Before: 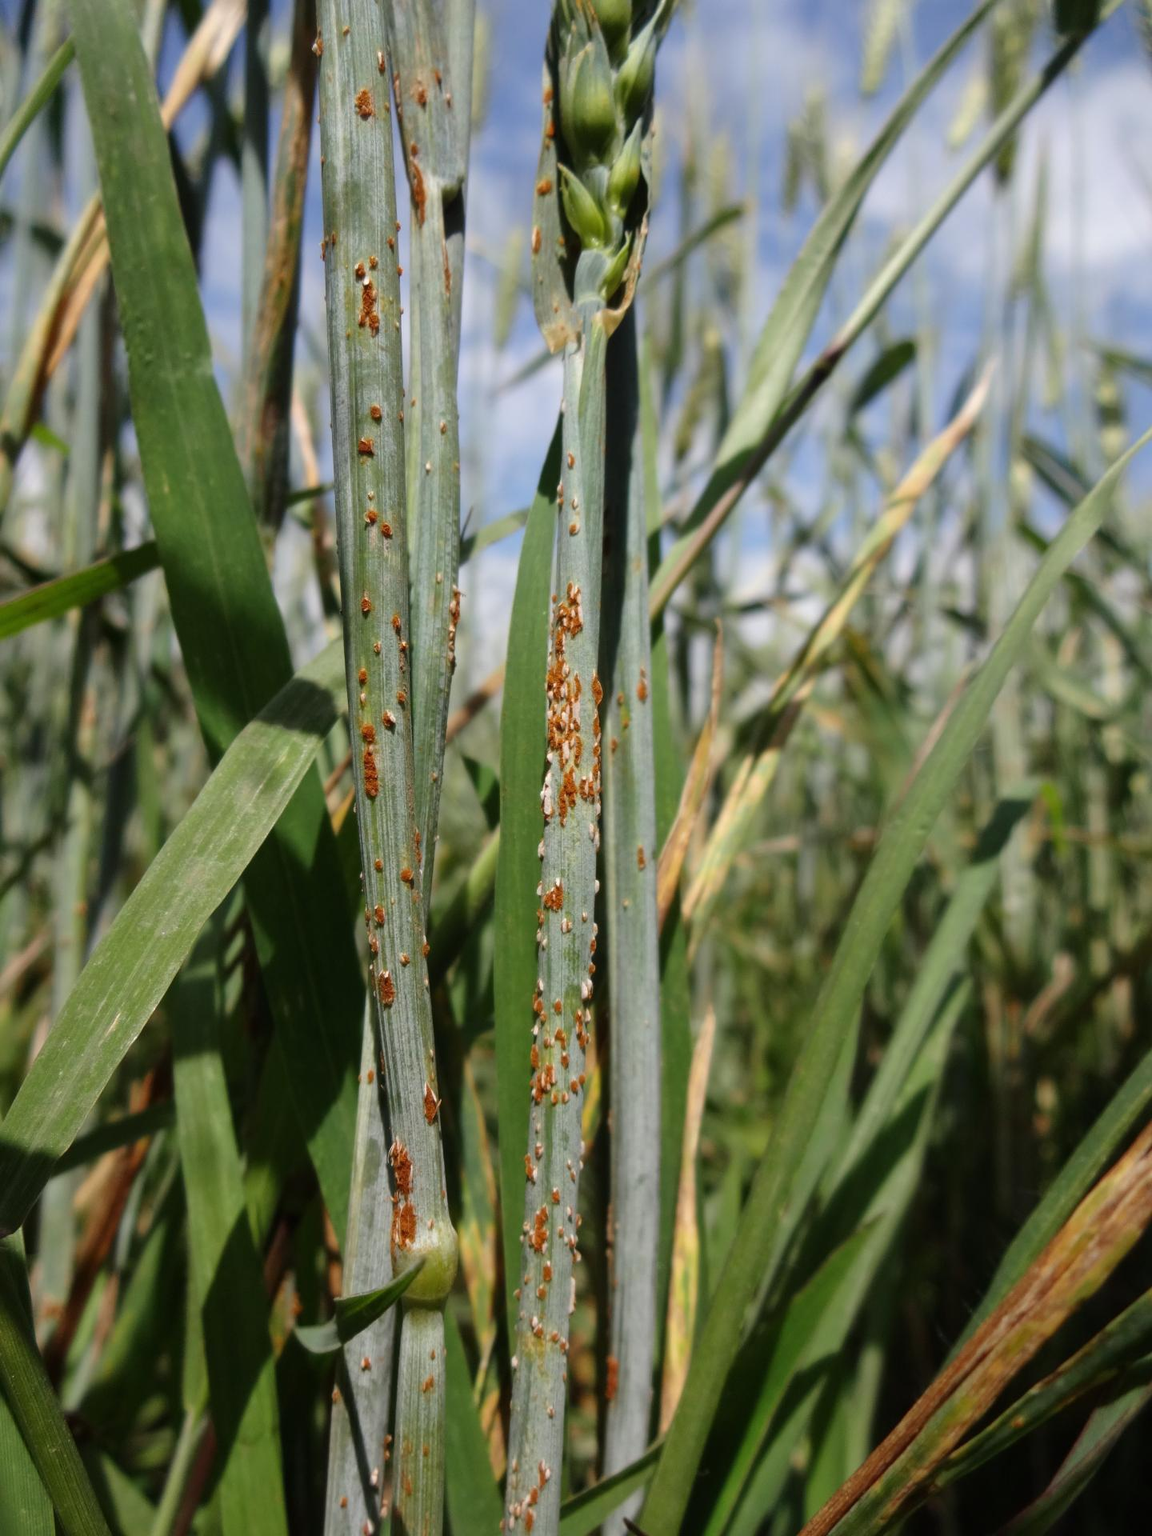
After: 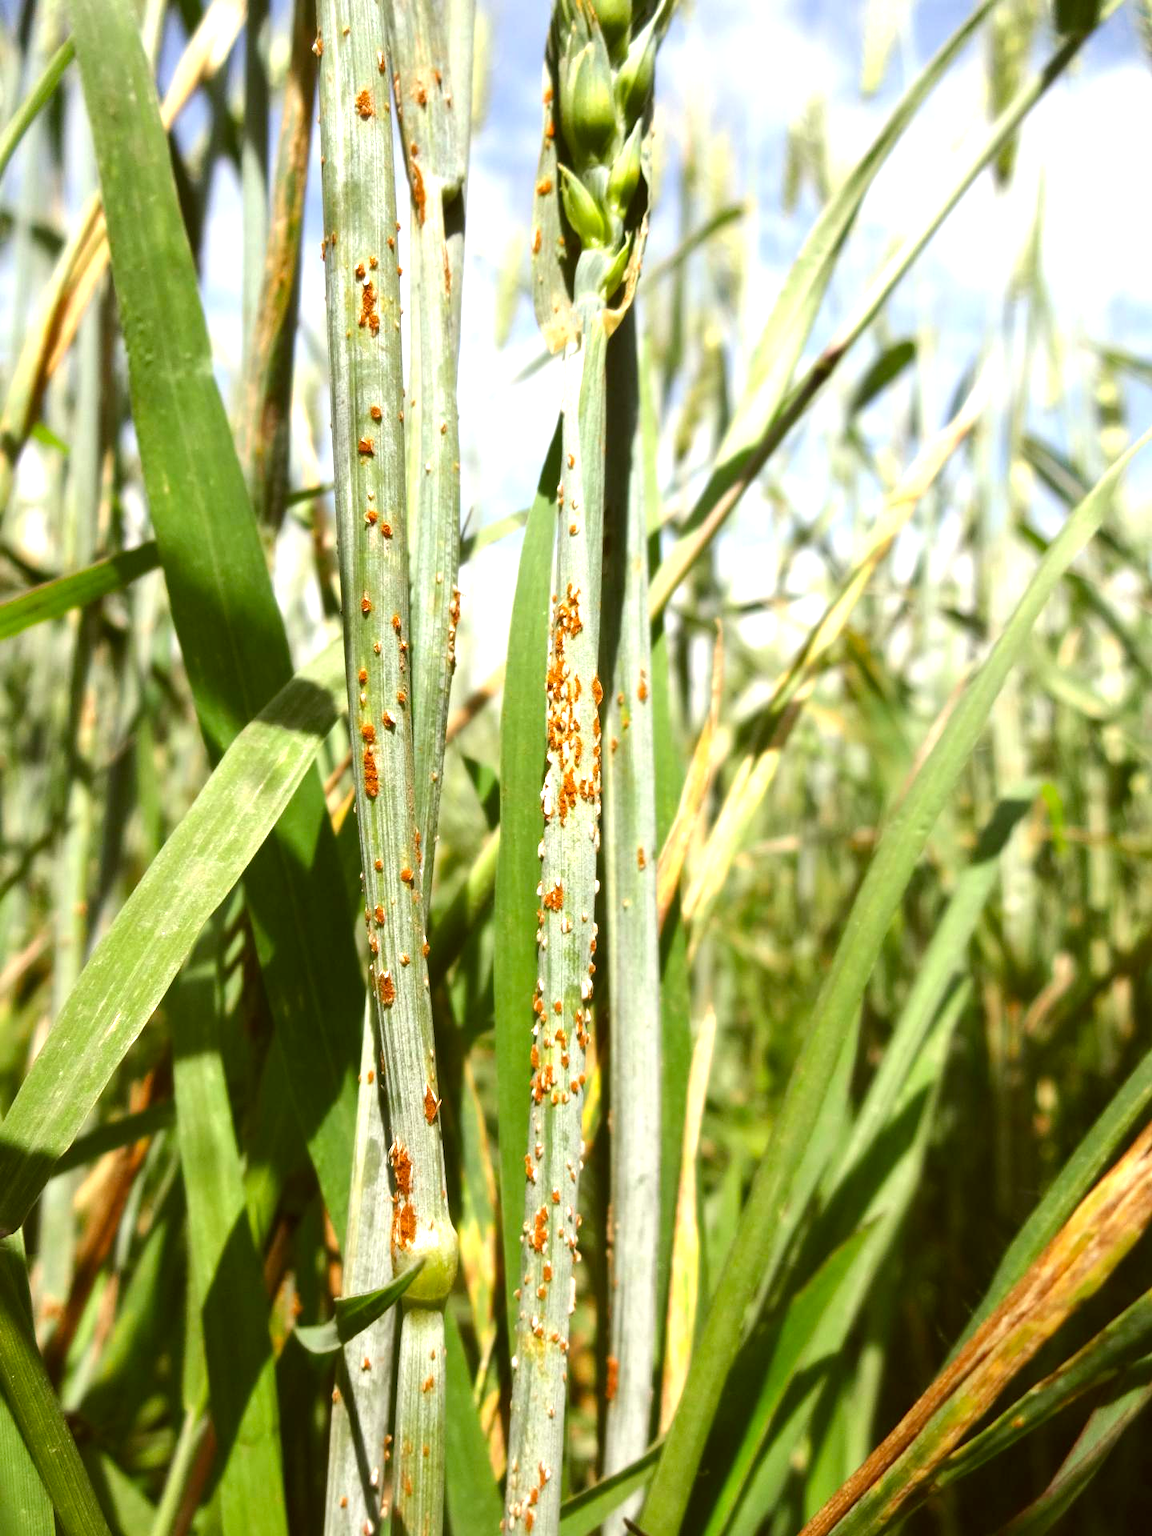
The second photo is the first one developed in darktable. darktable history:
color correction: highlights a* -1.43, highlights b* 10.12, shadows a* 0.395, shadows b* 19.35
exposure: black level correction 0, exposure 1.4 EV, compensate highlight preservation false
